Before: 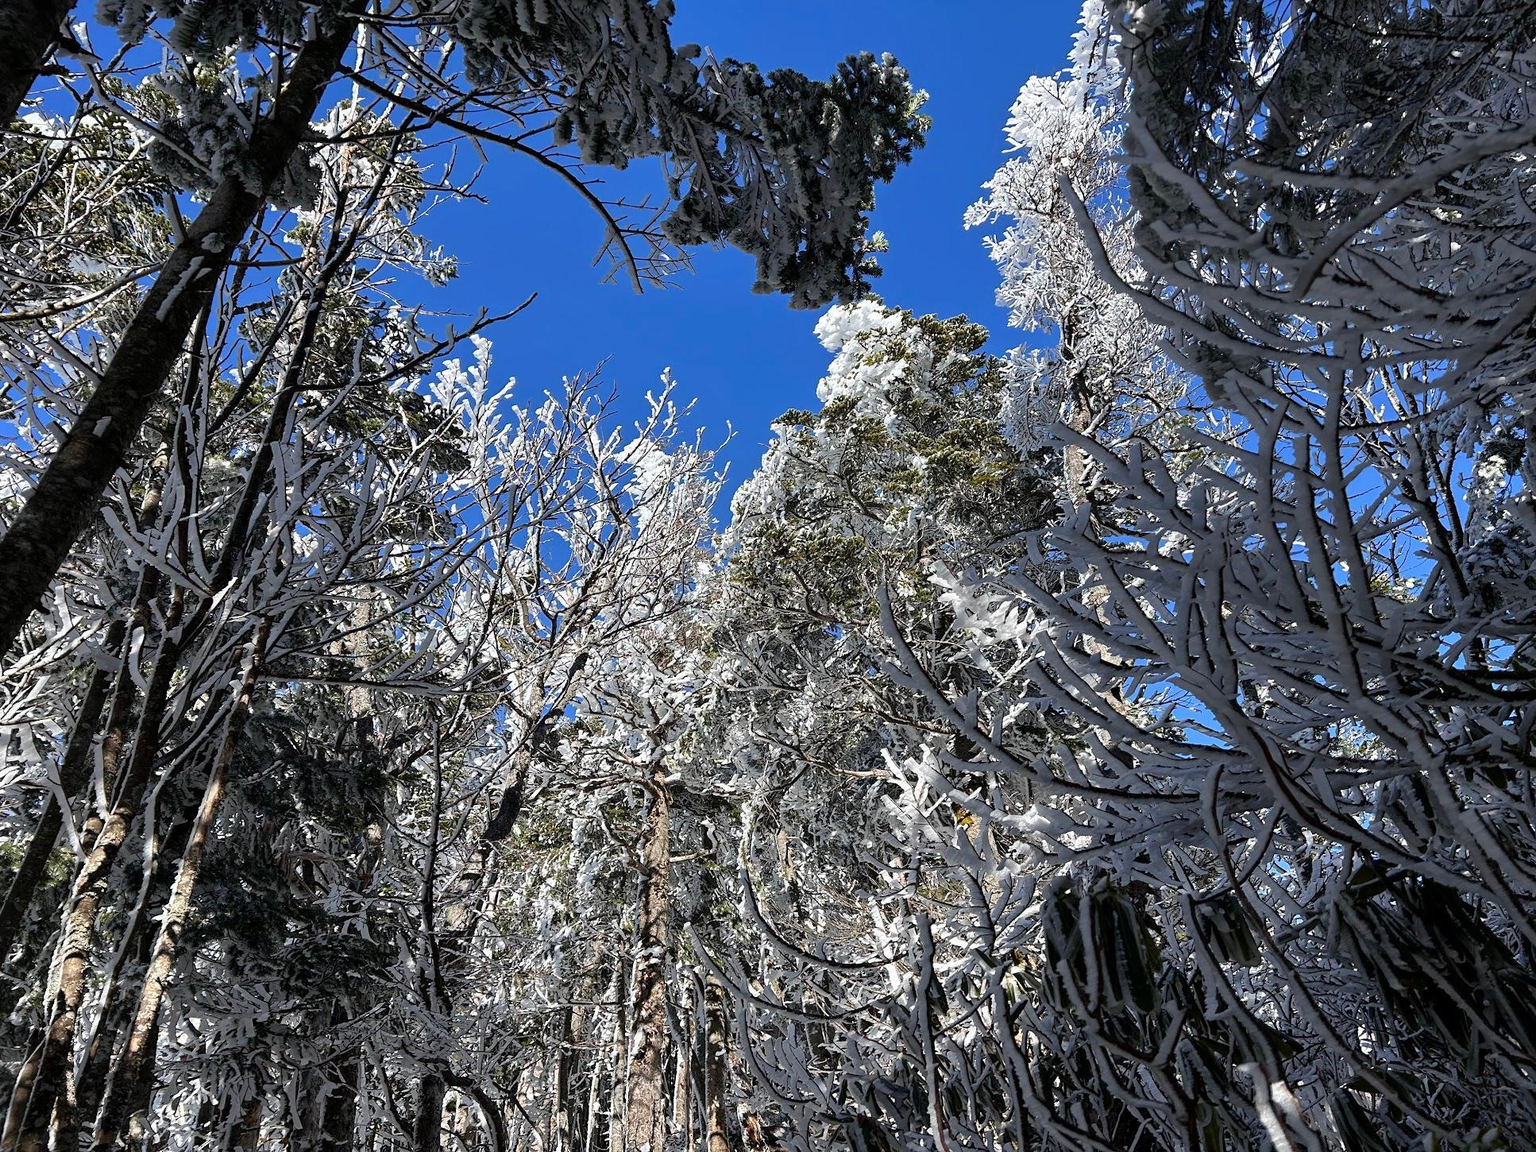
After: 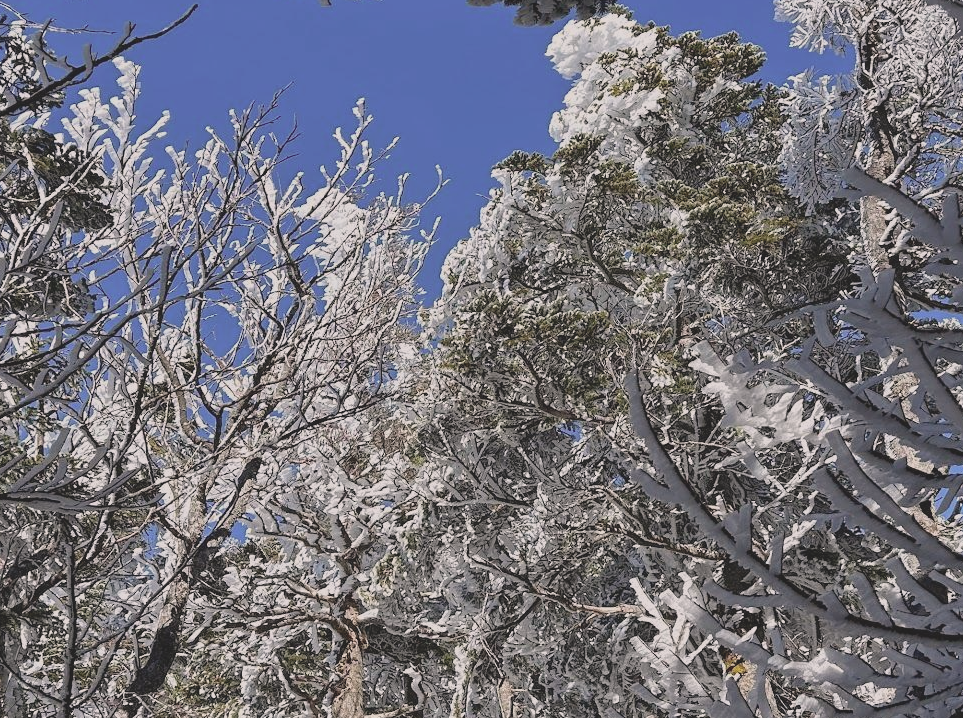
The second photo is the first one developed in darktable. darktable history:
color correction: highlights a* 3.49, highlights b* 1.63, saturation 1.19
crop: left 24.771%, top 25.142%, right 25.403%, bottom 25.306%
contrast brightness saturation: contrast -0.257, saturation -0.433
